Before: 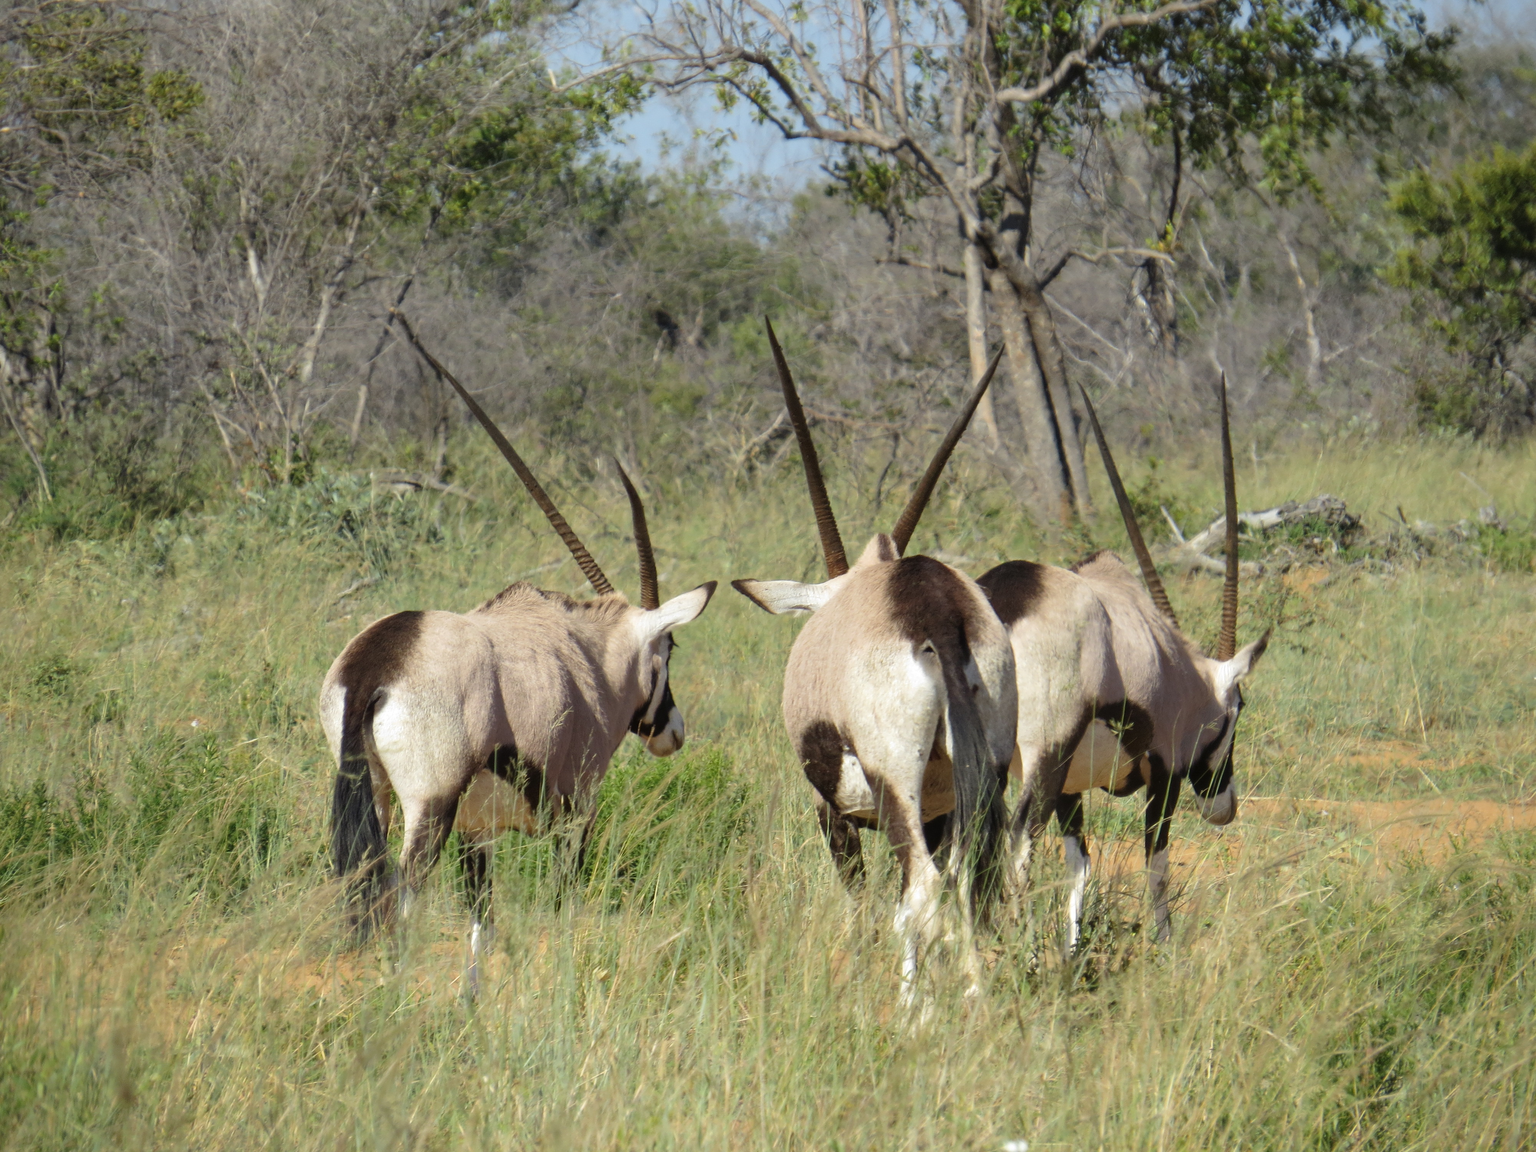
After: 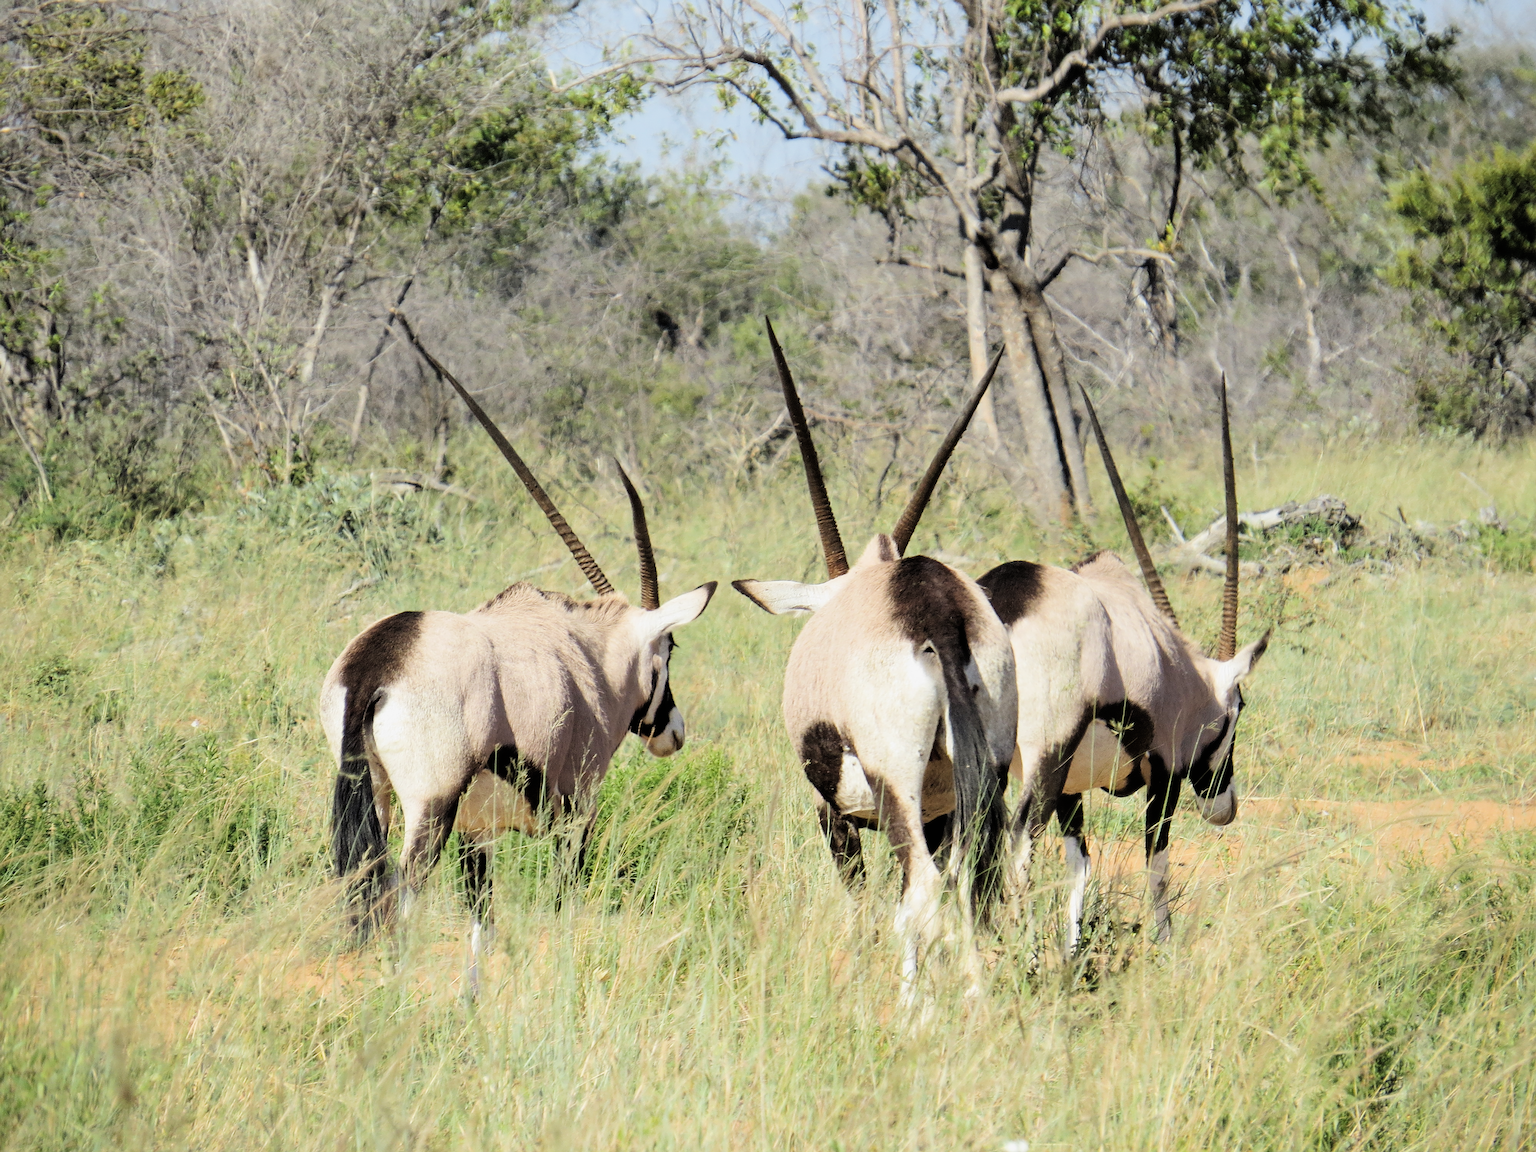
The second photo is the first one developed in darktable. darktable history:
filmic rgb: black relative exposure -5 EV, hardness 2.88, contrast 1.3, highlights saturation mix -10%
sharpen: on, module defaults
exposure: black level correction -0.002, exposure 0.708 EV, compensate exposure bias true, compensate highlight preservation false
